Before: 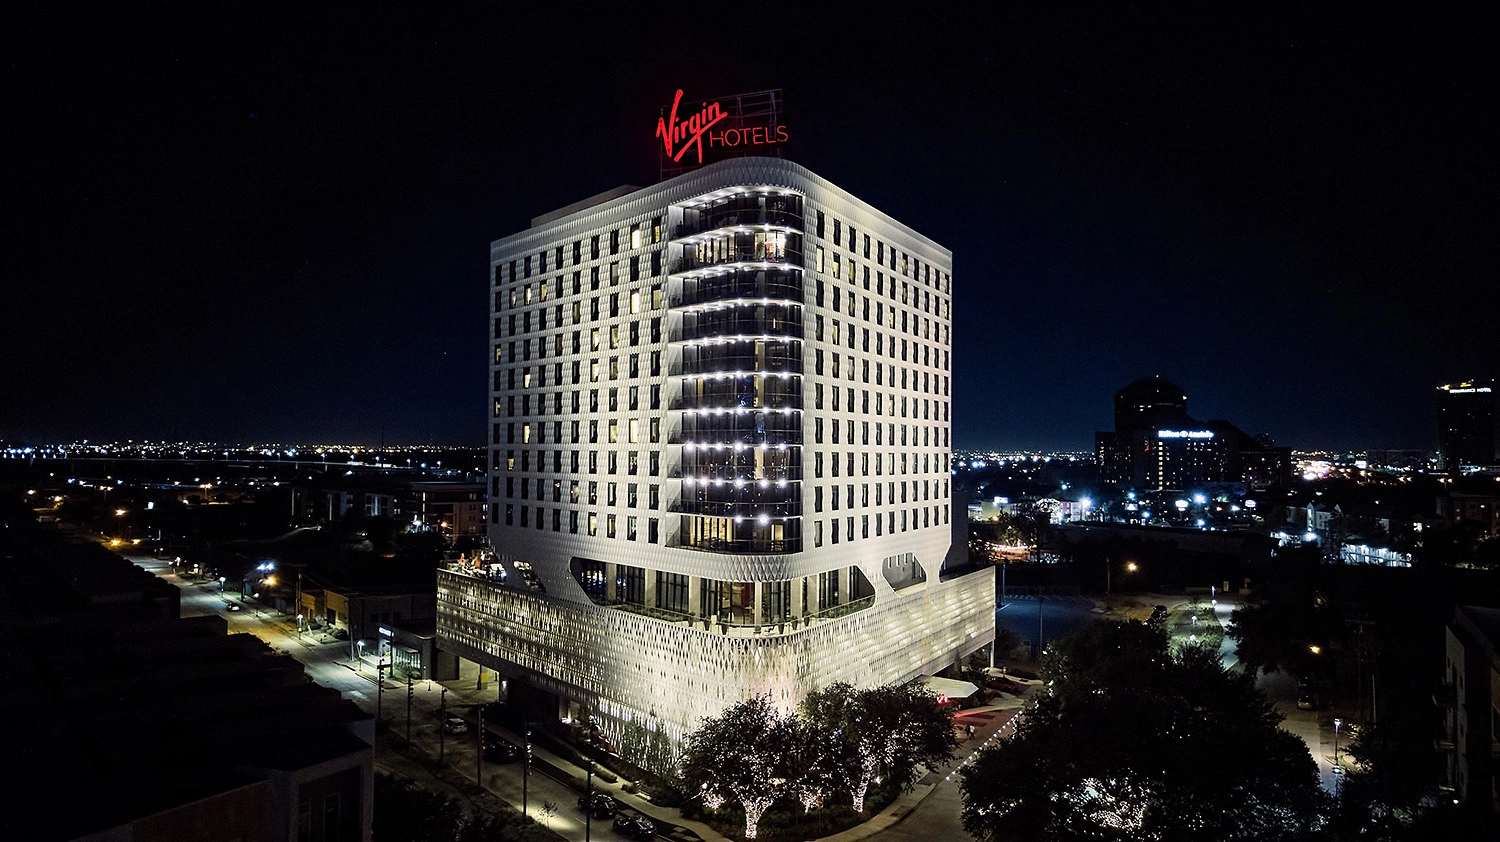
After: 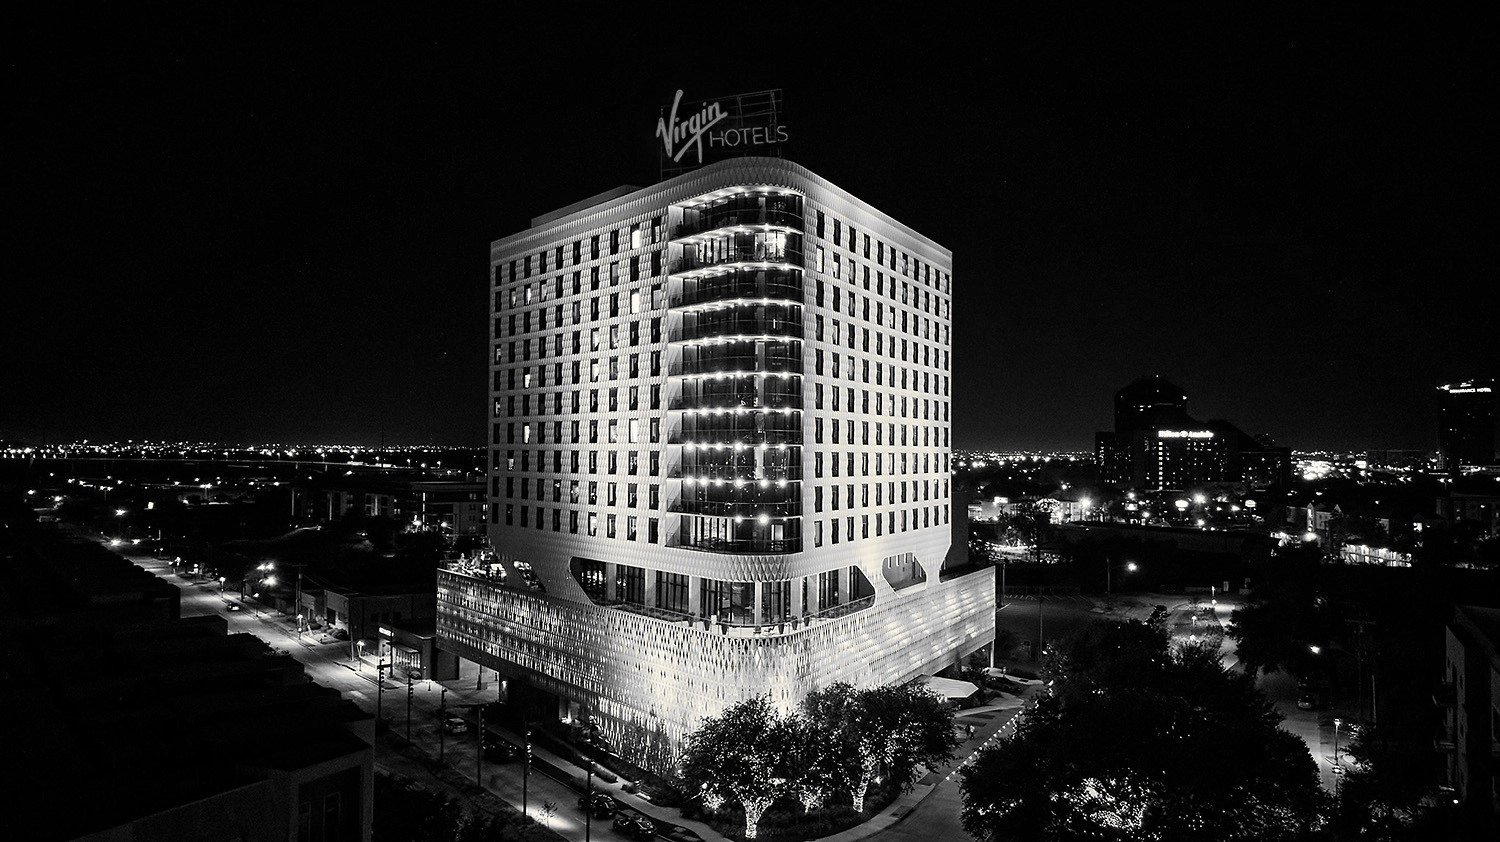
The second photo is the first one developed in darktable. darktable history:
monochrome: on, module defaults
split-toning: shadows › hue 43.2°, shadows › saturation 0, highlights › hue 50.4°, highlights › saturation 1
